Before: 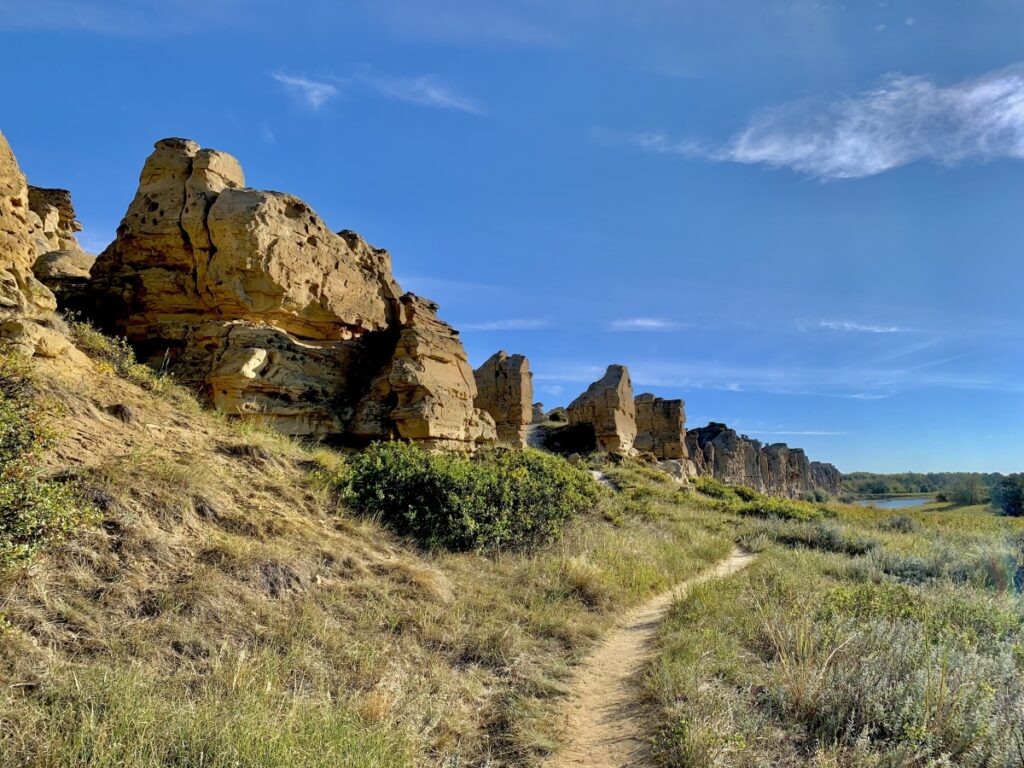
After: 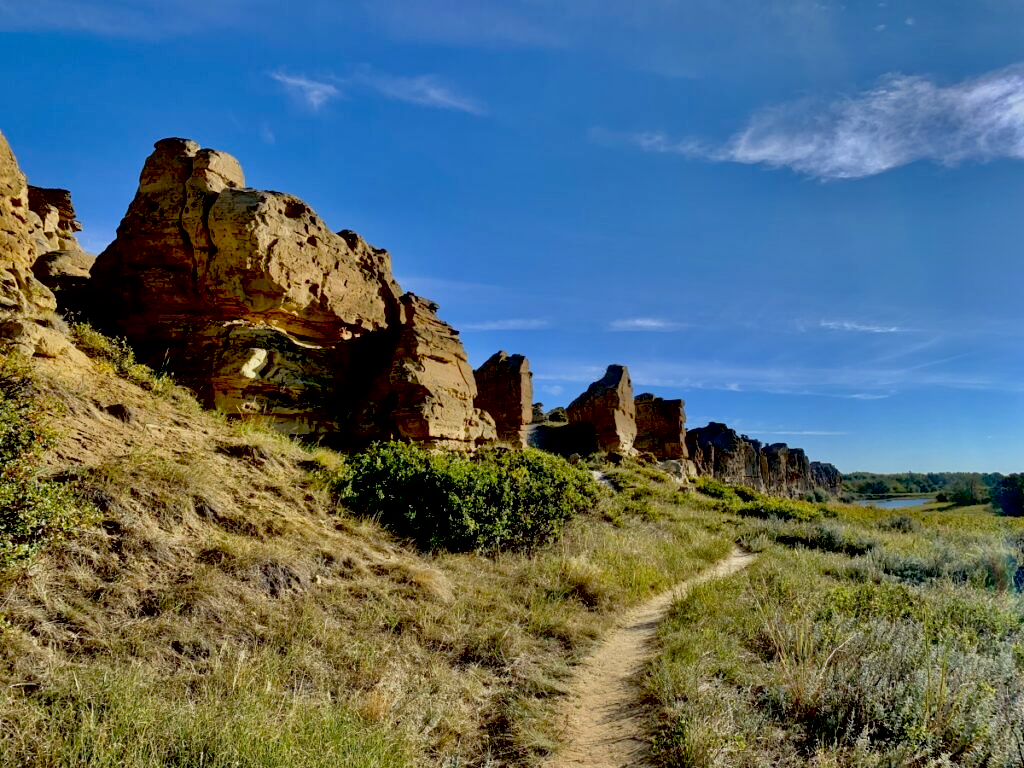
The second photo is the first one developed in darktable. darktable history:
shadows and highlights: low approximation 0.01, soften with gaussian
exposure: black level correction 0.045, exposure -0.229 EV, compensate exposure bias true, compensate highlight preservation false
